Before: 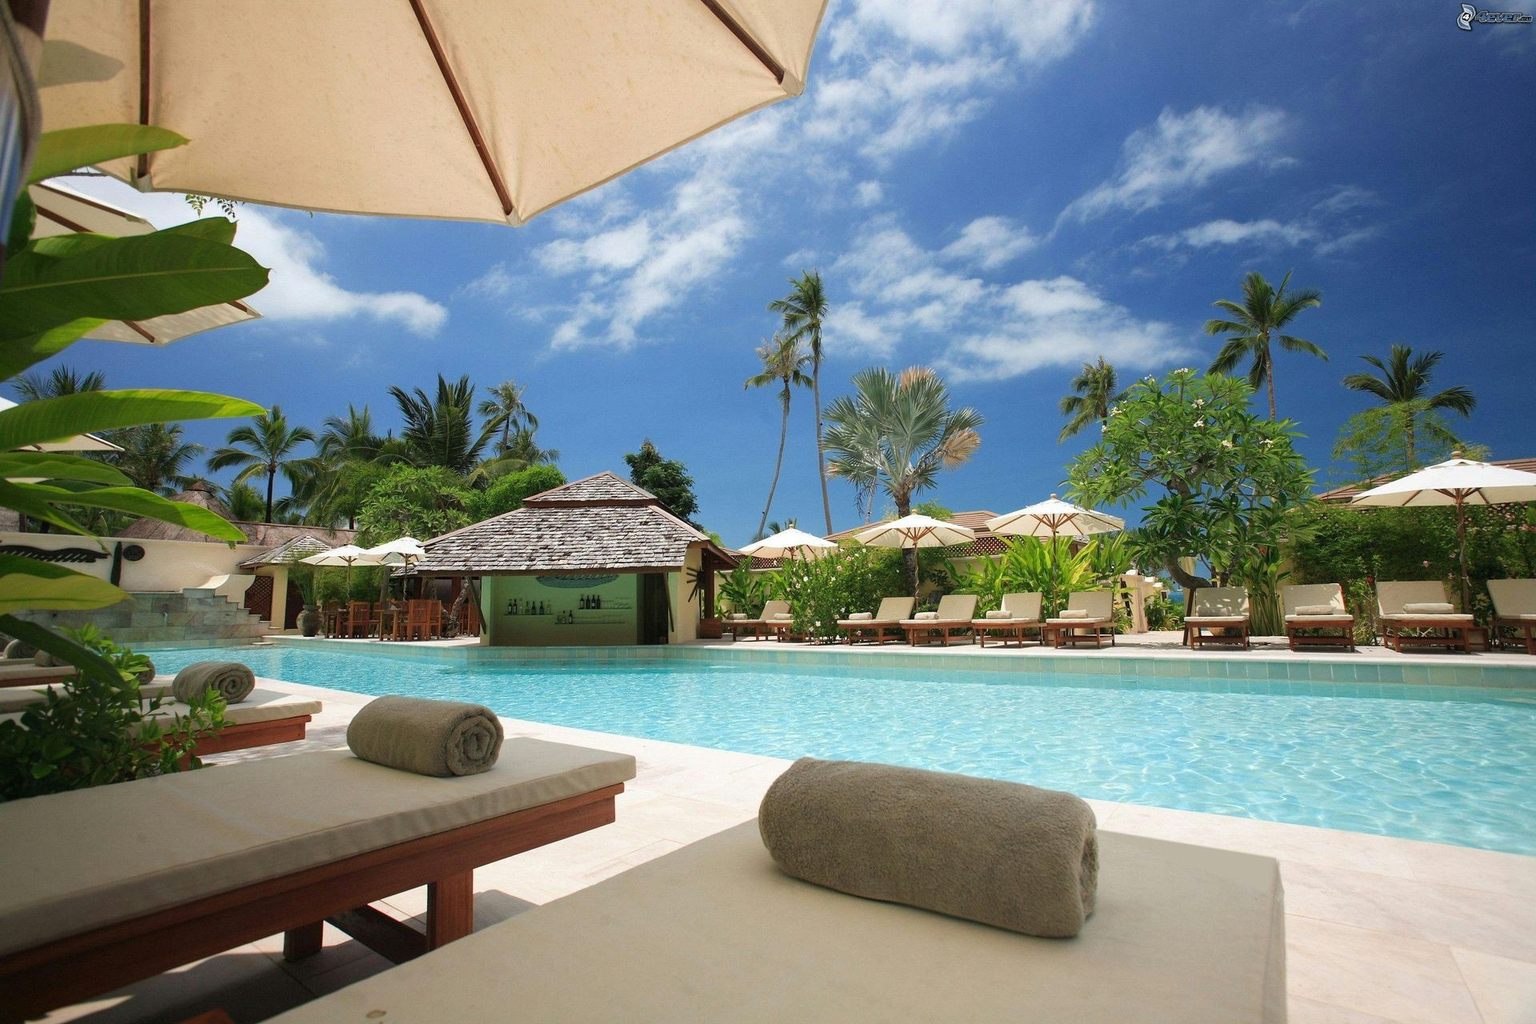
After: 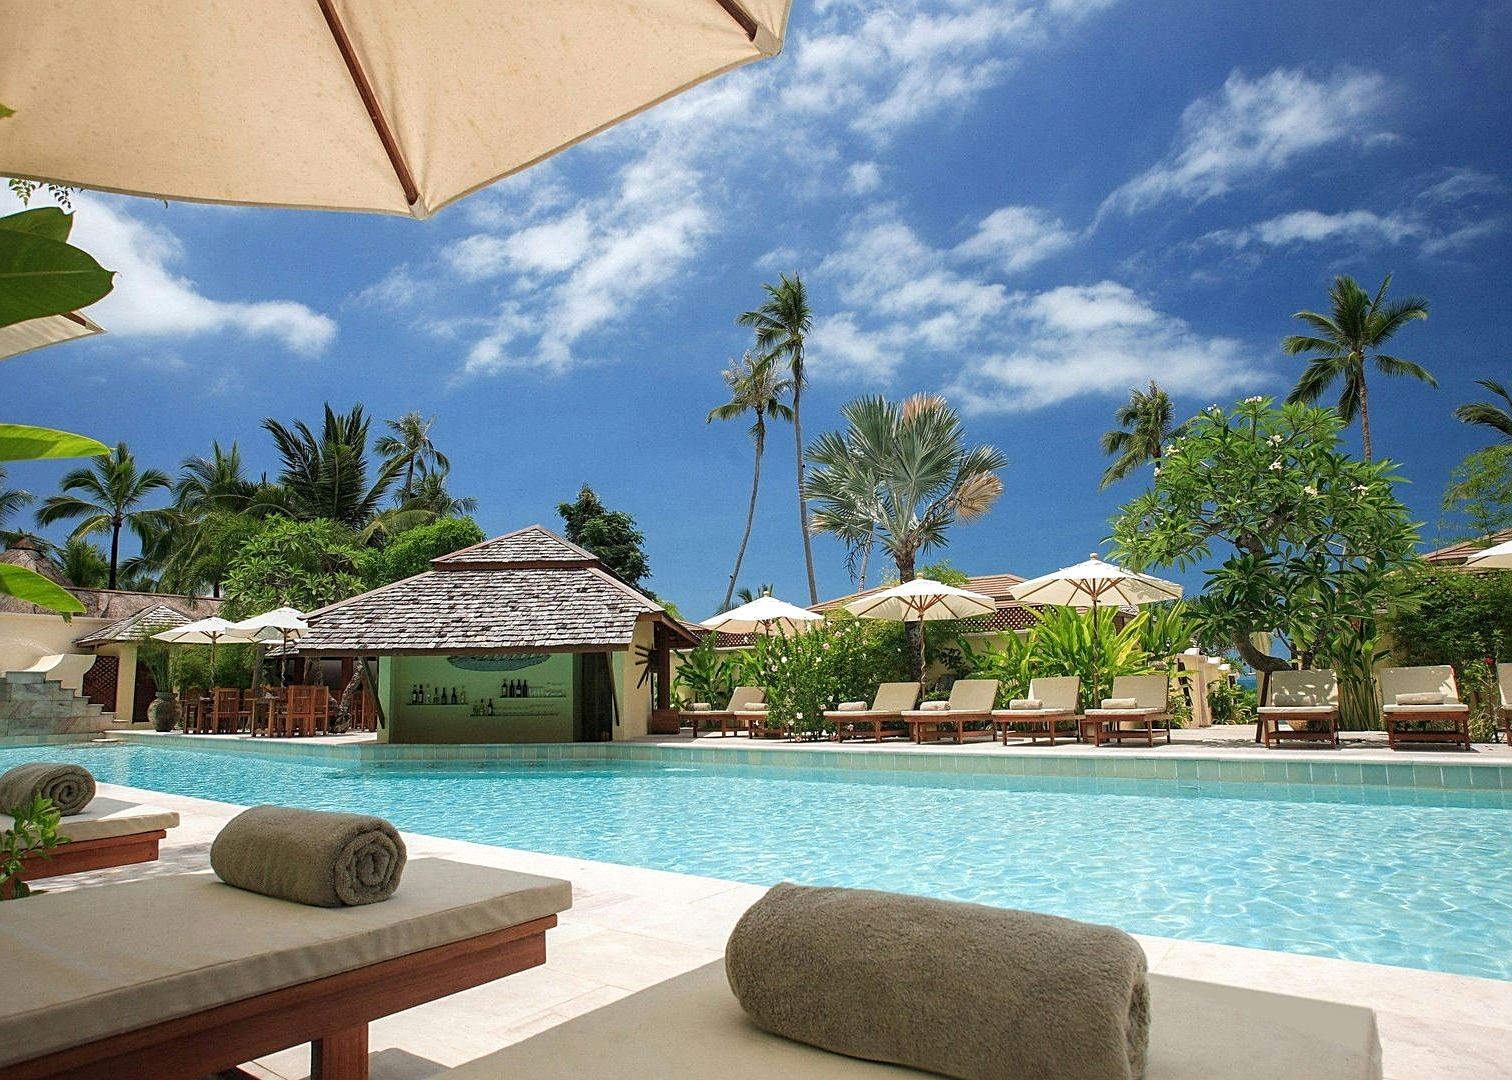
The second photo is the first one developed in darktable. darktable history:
exposure: compensate highlight preservation false
crop: left 11.649%, top 5.076%, right 9.553%, bottom 10.506%
sharpen: on, module defaults
local contrast: on, module defaults
